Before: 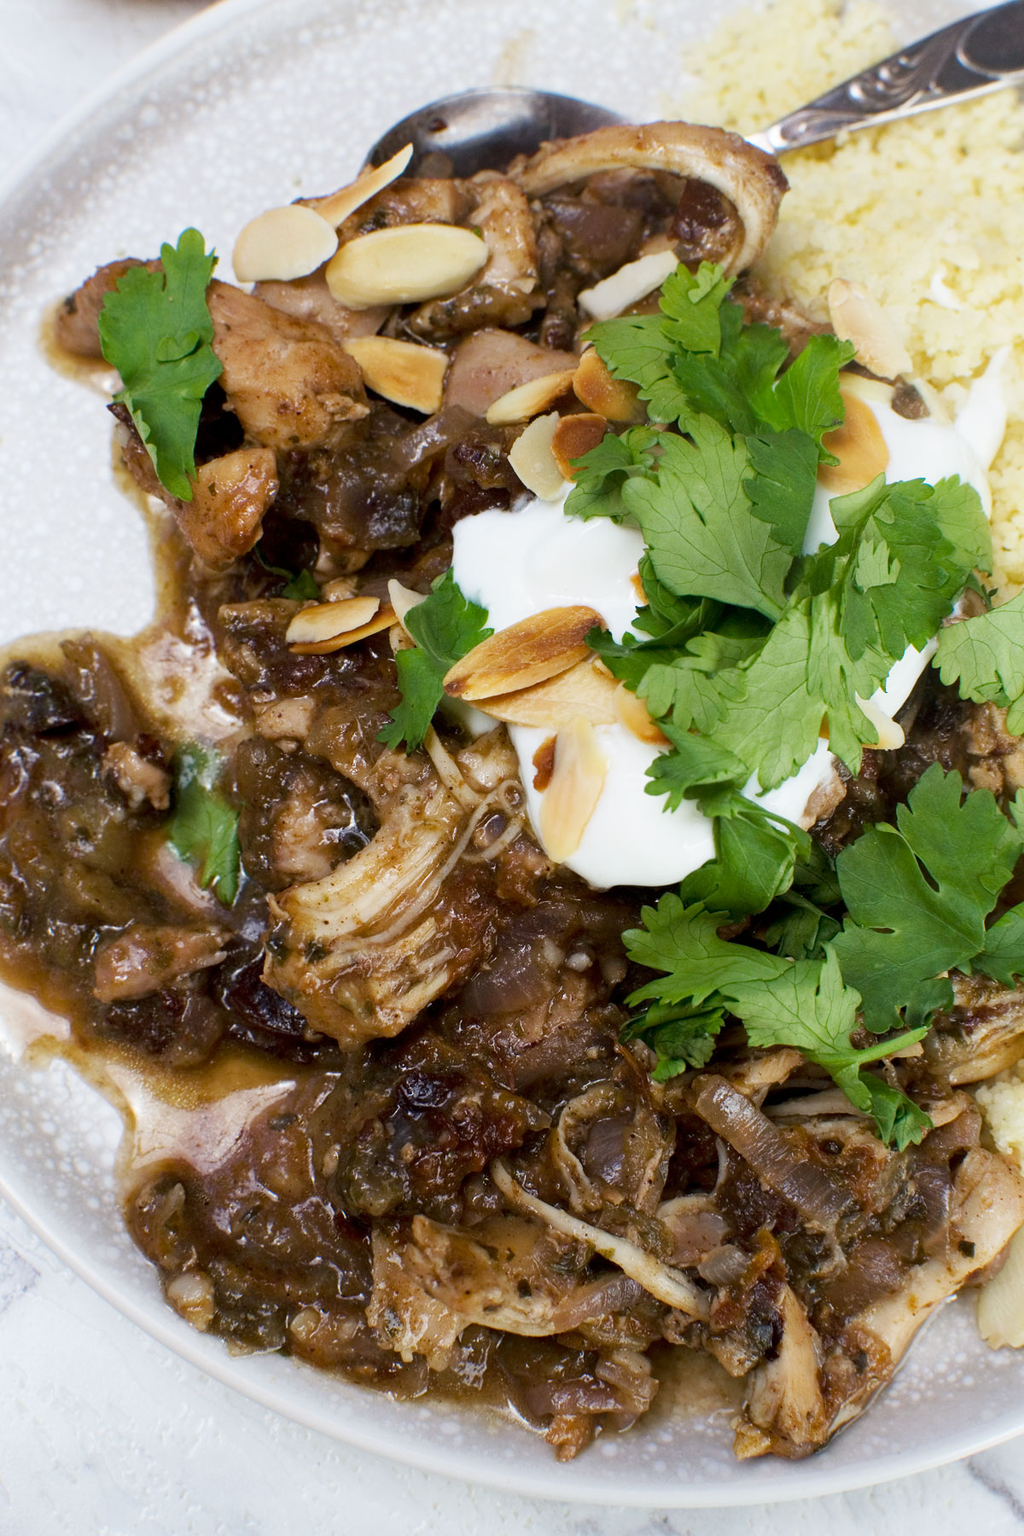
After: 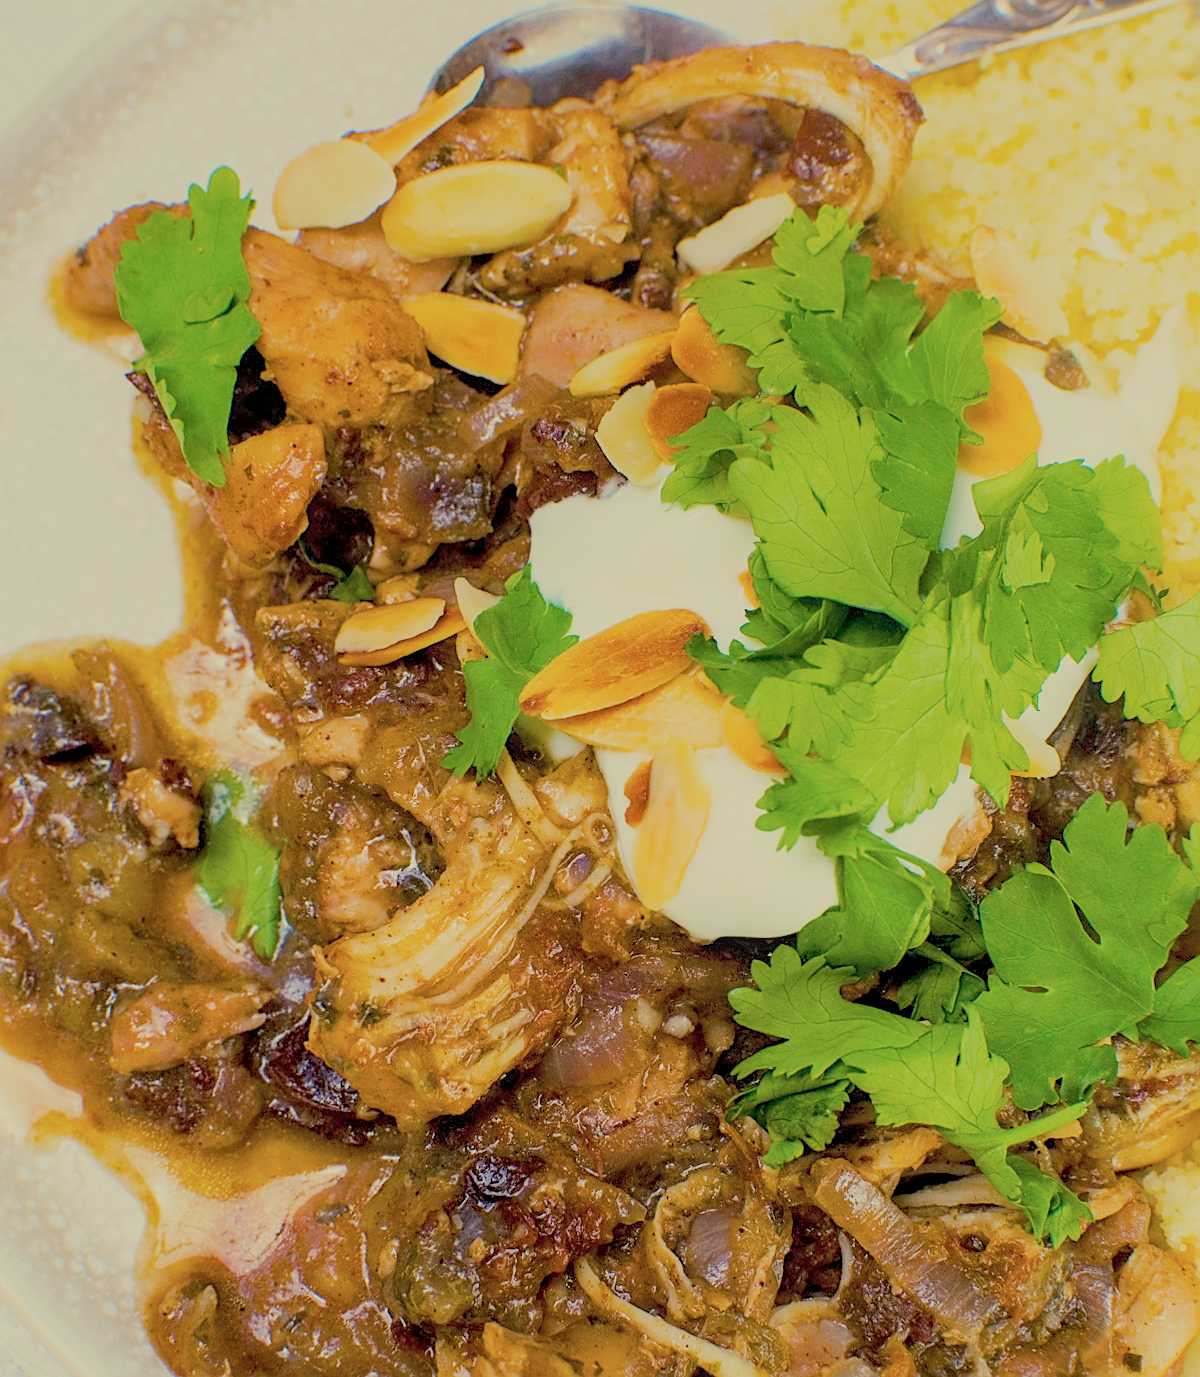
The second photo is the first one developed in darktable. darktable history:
sharpen: amount 0.601
contrast brightness saturation: contrast 0.143, brightness 0.21
local contrast: on, module defaults
color balance rgb: highlights gain › chroma 8.045%, highlights gain › hue 85.09°, linear chroma grading › global chroma 8.343%, perceptual saturation grading › global saturation 41.752%, perceptual brilliance grading › global brilliance 9.192%, contrast -29.911%
filmic rgb: black relative exposure -8.03 EV, white relative exposure 8.06 EV, hardness 2.44, latitude 9.25%, contrast 0.733, highlights saturation mix 8.66%, shadows ↔ highlights balance 1.4%
crop: top 5.657%, bottom 17.84%
